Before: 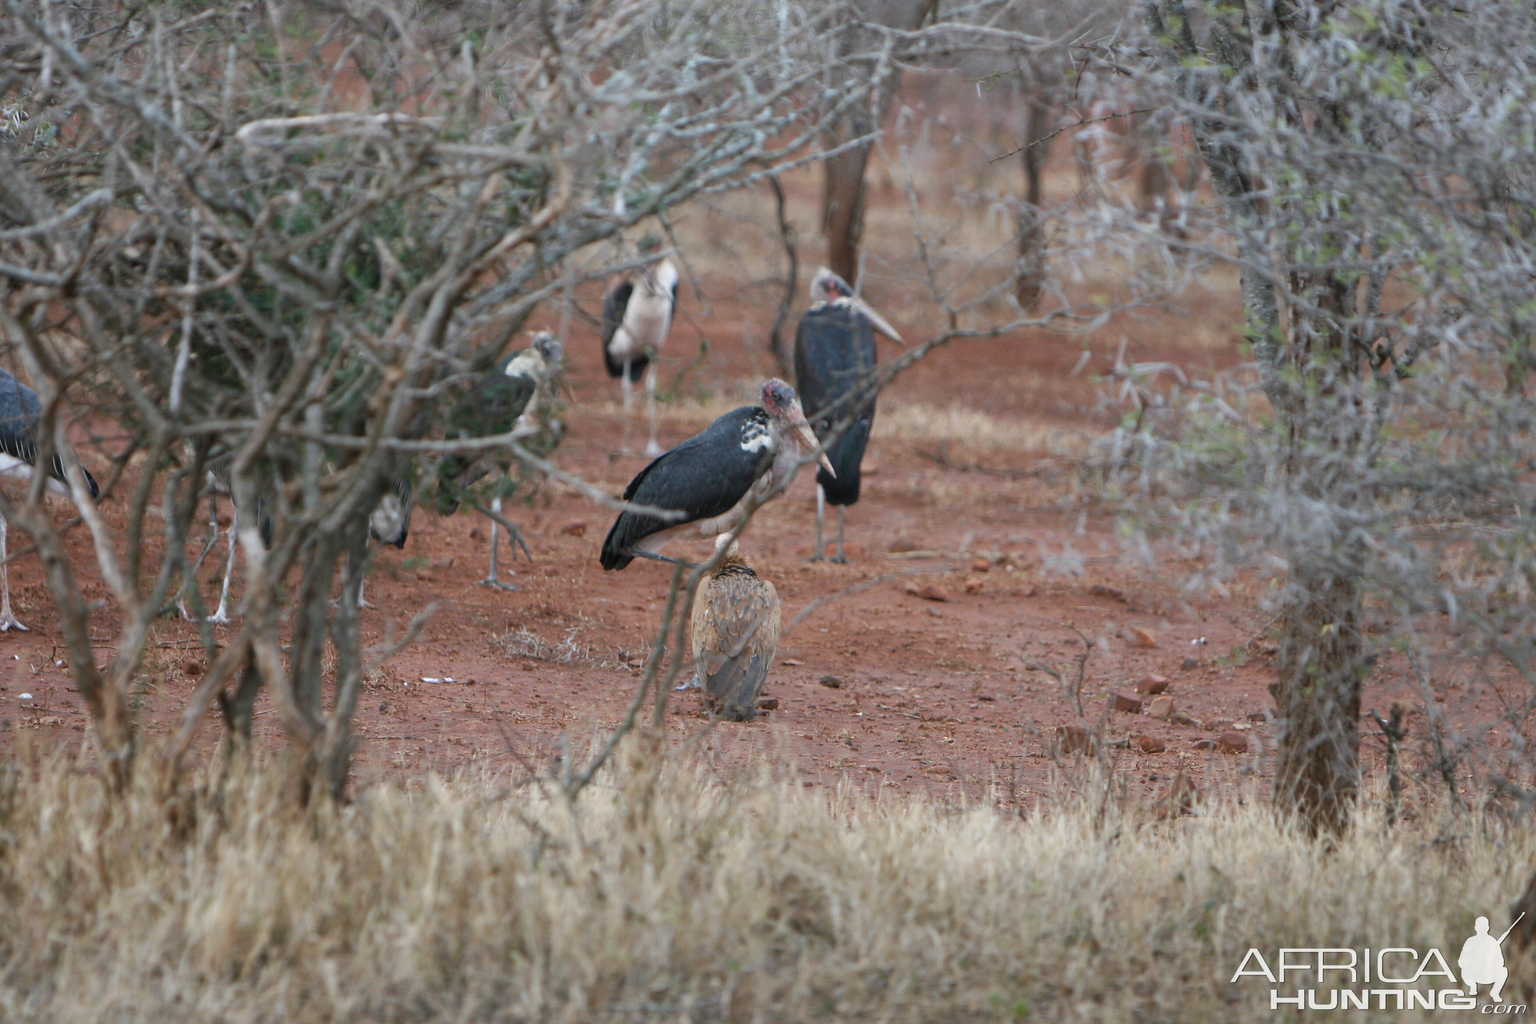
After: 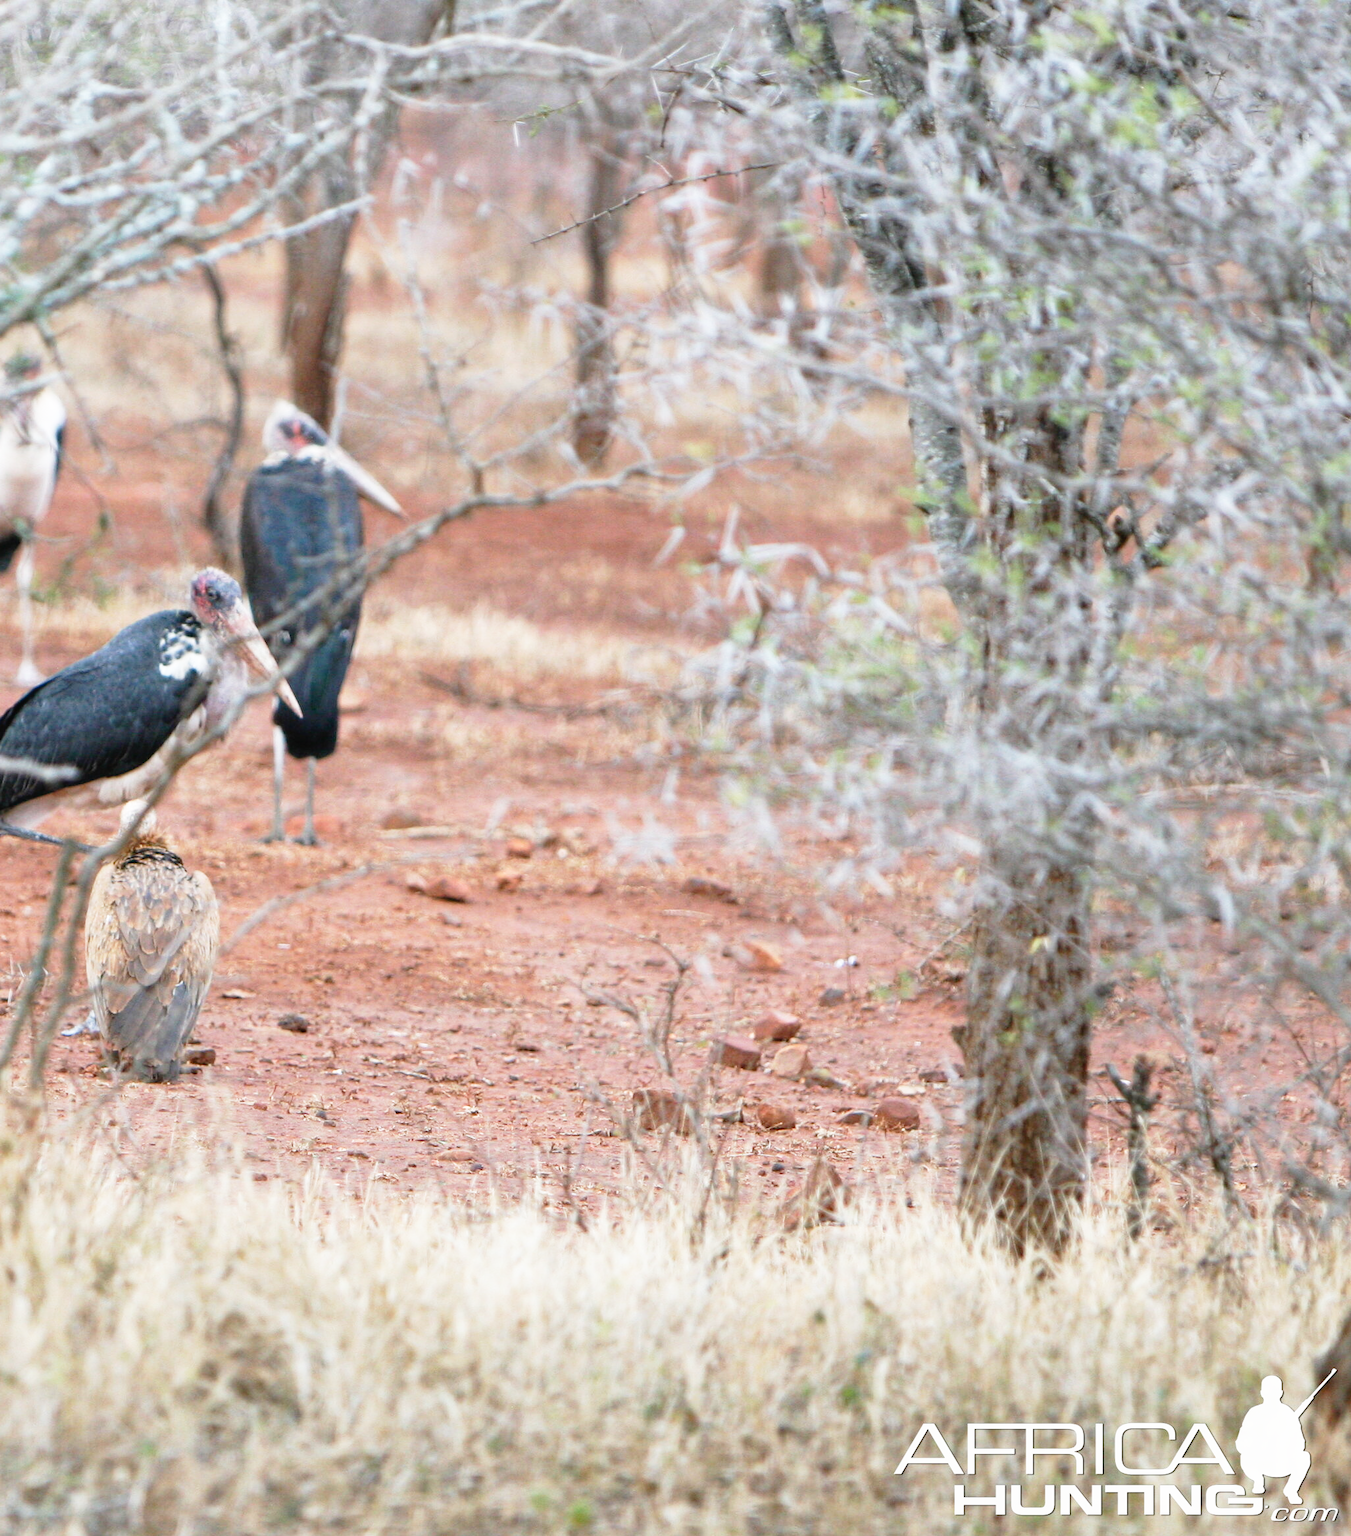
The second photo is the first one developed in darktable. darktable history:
crop: left 41.335%
base curve: curves: ch0 [(0, 0) (0.012, 0.01) (0.073, 0.168) (0.31, 0.711) (0.645, 0.957) (1, 1)], preserve colors none
